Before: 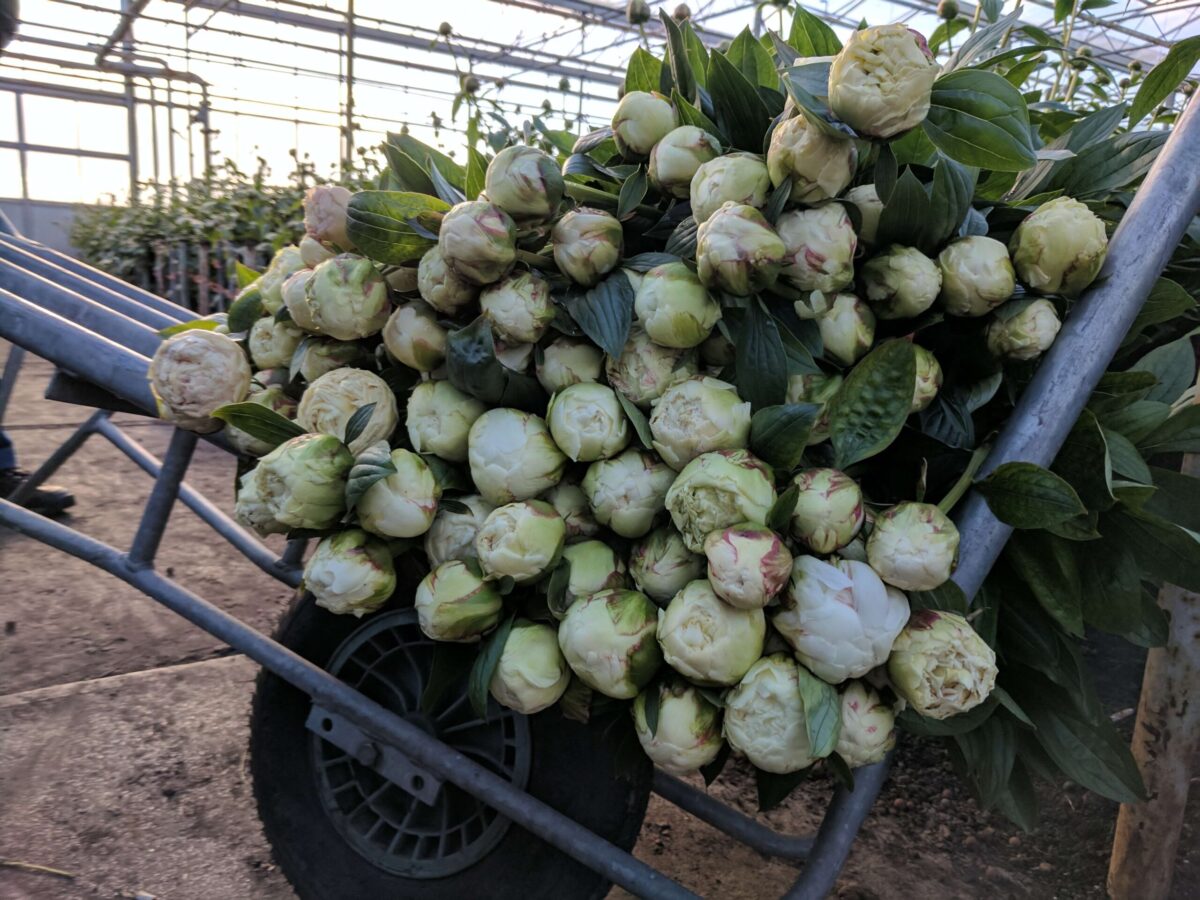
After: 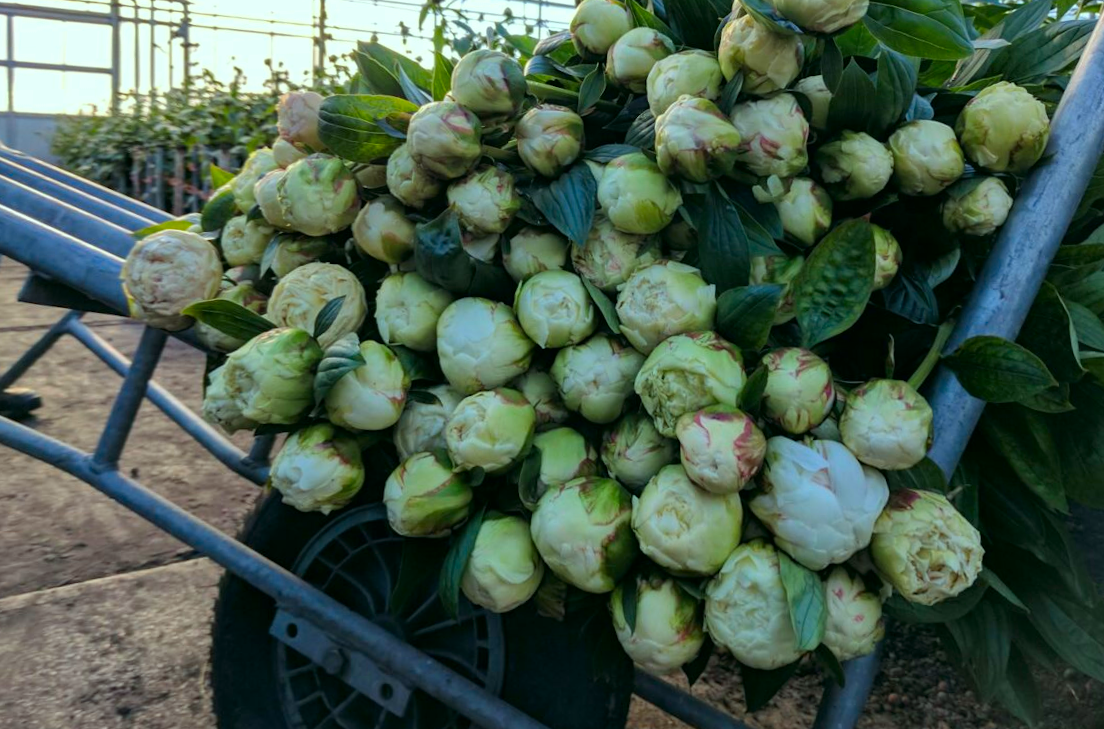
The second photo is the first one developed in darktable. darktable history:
color correction: highlights a* -7.33, highlights b* 1.26, shadows a* -3.55, saturation 1.4
rotate and perspective: rotation -1.68°, lens shift (vertical) -0.146, crop left 0.049, crop right 0.912, crop top 0.032, crop bottom 0.96
crop: top 7.625%, bottom 8.027%
